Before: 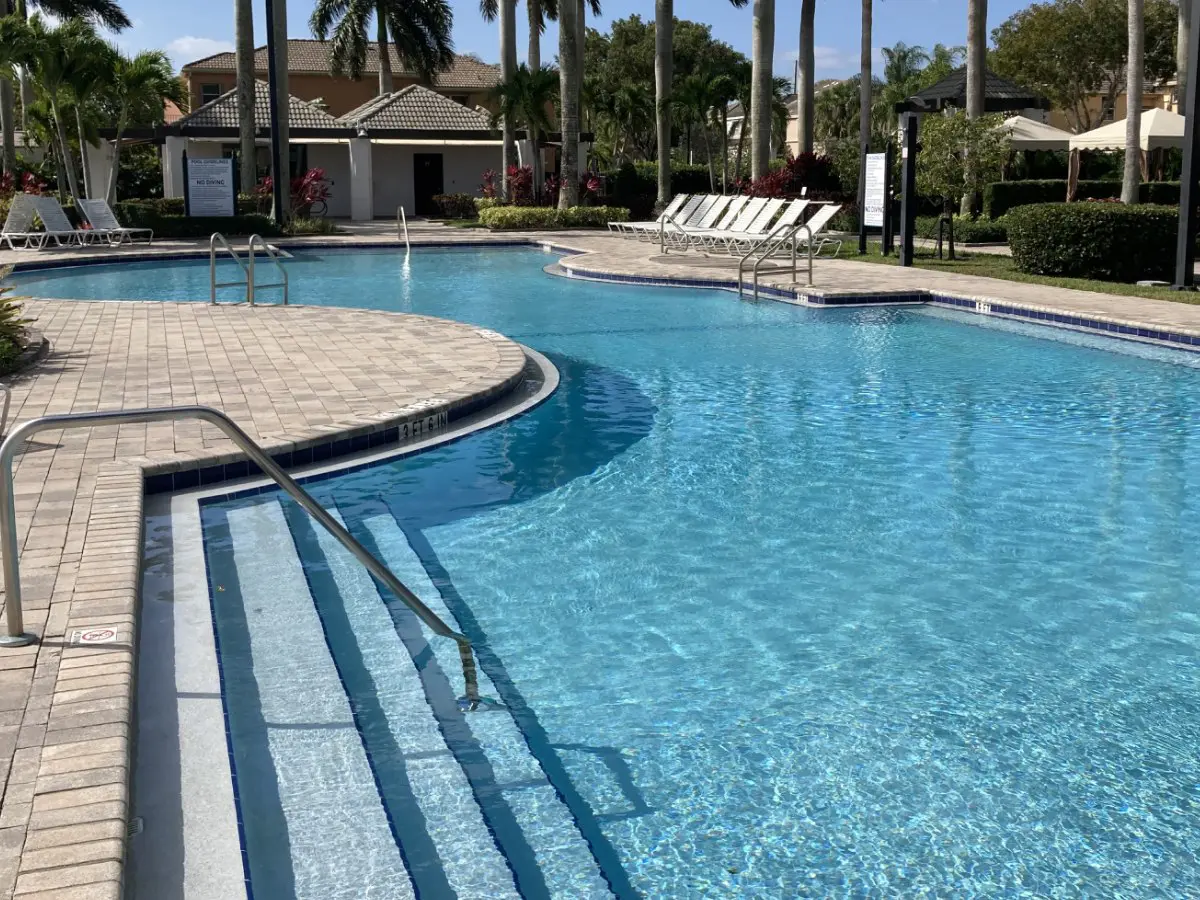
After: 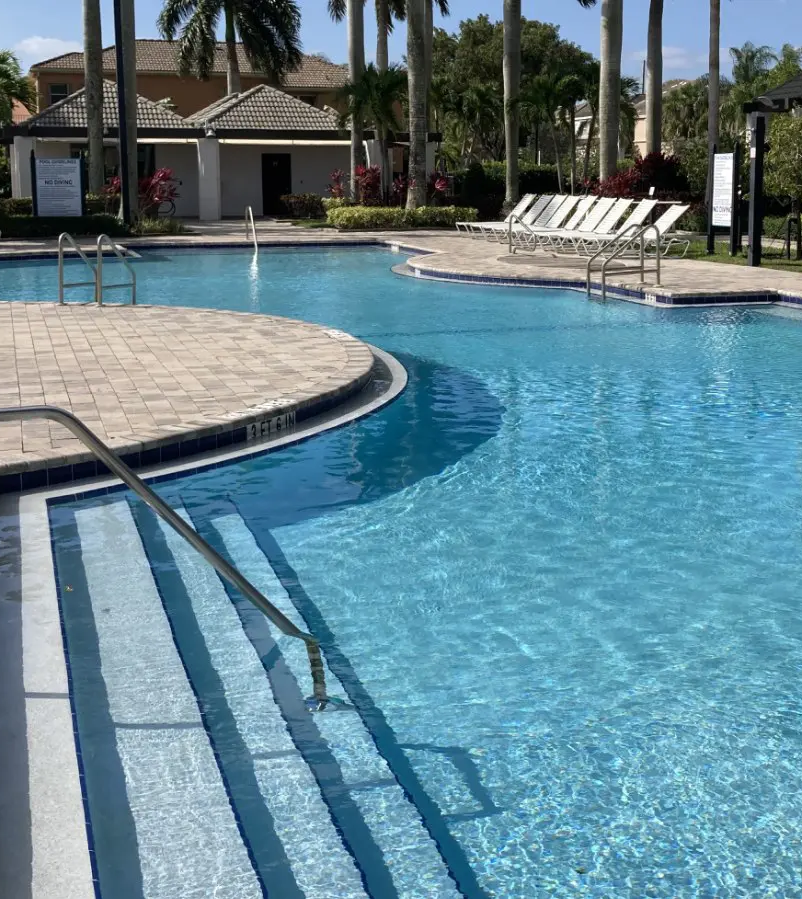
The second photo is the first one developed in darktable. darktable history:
crop and rotate: left 12.692%, right 20.427%
